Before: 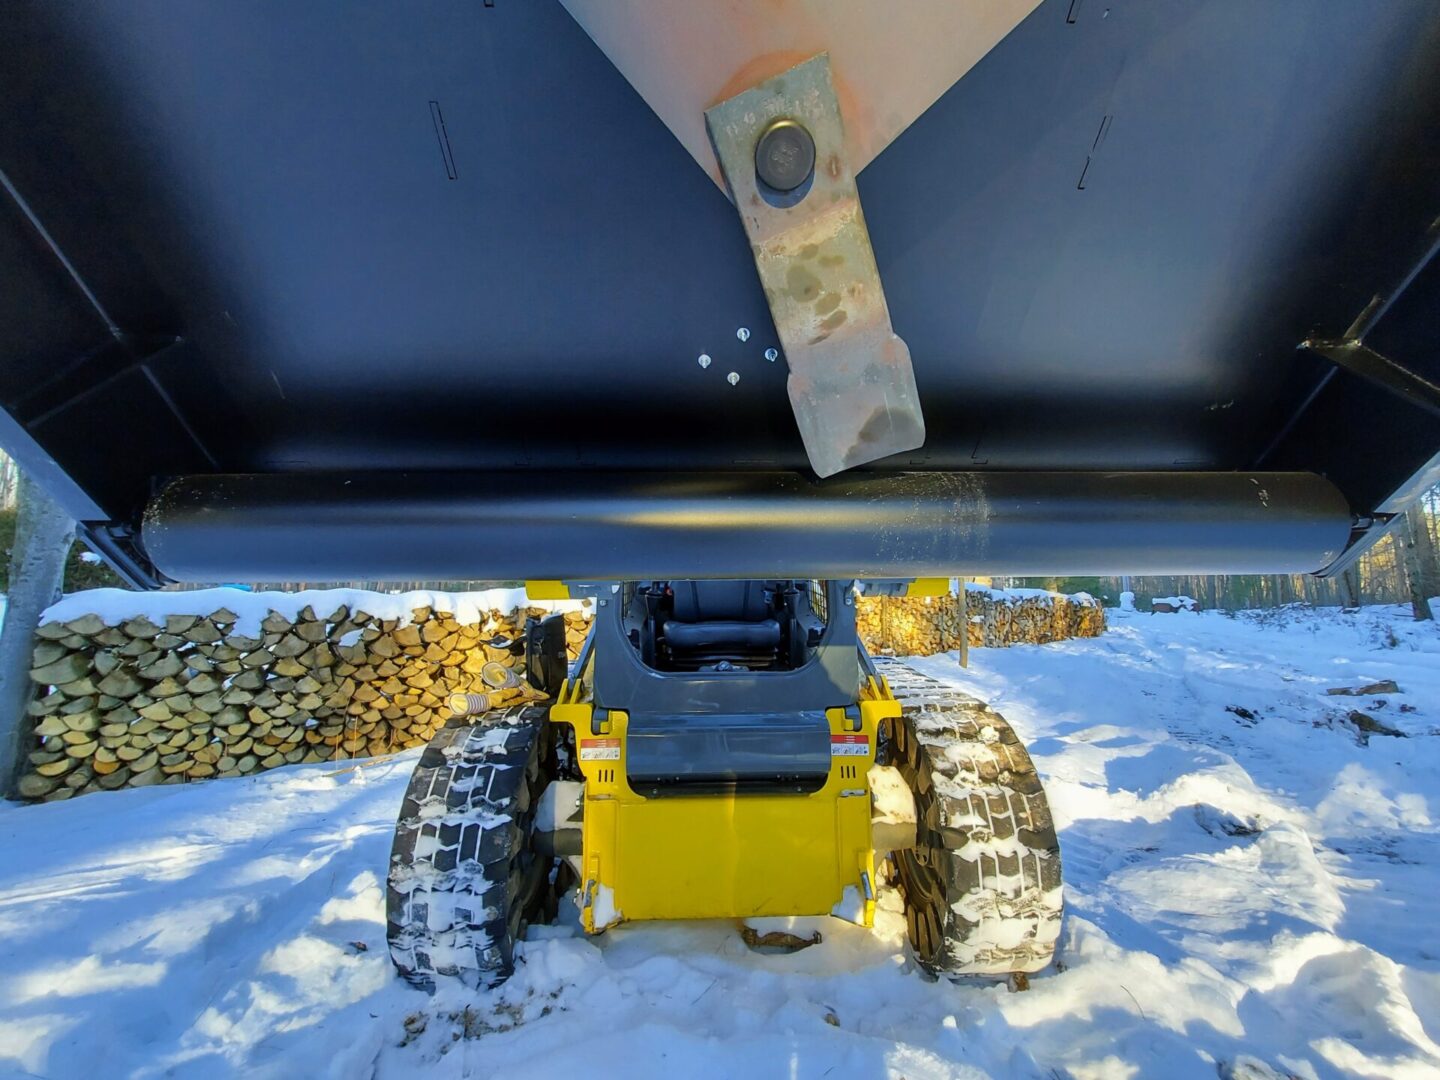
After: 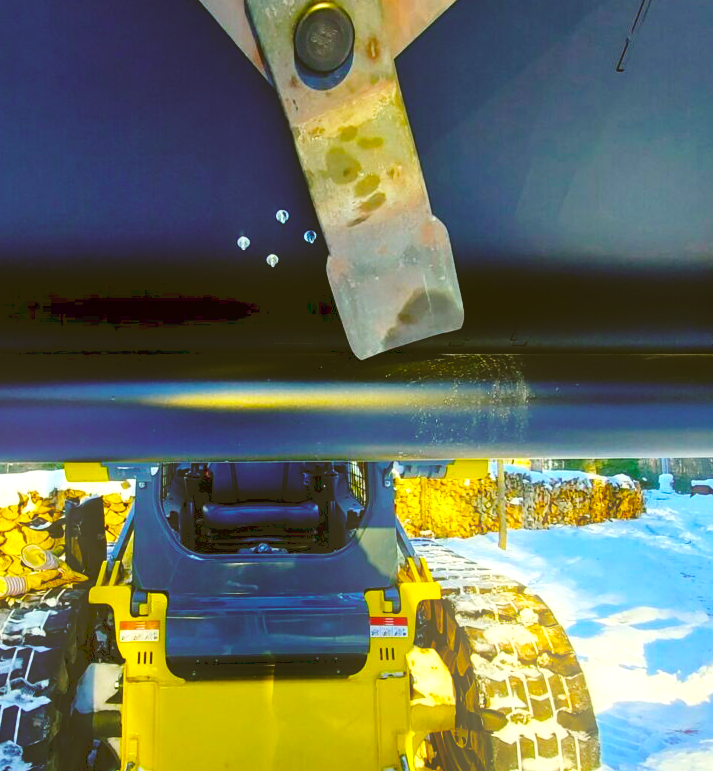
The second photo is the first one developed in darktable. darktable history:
tone curve: curves: ch0 [(0, 0) (0.003, 0.126) (0.011, 0.129) (0.025, 0.133) (0.044, 0.143) (0.069, 0.155) (0.1, 0.17) (0.136, 0.189) (0.177, 0.217) (0.224, 0.25) (0.277, 0.293) (0.335, 0.346) (0.399, 0.398) (0.468, 0.456) (0.543, 0.517) (0.623, 0.583) (0.709, 0.659) (0.801, 0.756) (0.898, 0.856) (1, 1)], preserve colors none
local contrast: mode bilateral grid, contrast 20, coarseness 50, detail 102%, midtone range 0.2
crop: left 32.075%, top 10.976%, right 18.355%, bottom 17.596%
white balance: emerald 1
base curve: curves: ch0 [(0, 0) (0.036, 0.025) (0.121, 0.166) (0.206, 0.329) (0.605, 0.79) (1, 1)], preserve colors none
color balance rgb: linear chroma grading › global chroma 9%, perceptual saturation grading › global saturation 36%, perceptual saturation grading › shadows 35%, perceptual brilliance grading › global brilliance 15%, perceptual brilliance grading › shadows -35%, global vibrance 15%
color correction: highlights a* -1.43, highlights b* 10.12, shadows a* 0.395, shadows b* 19.35
bloom: size 16%, threshold 98%, strength 20%
